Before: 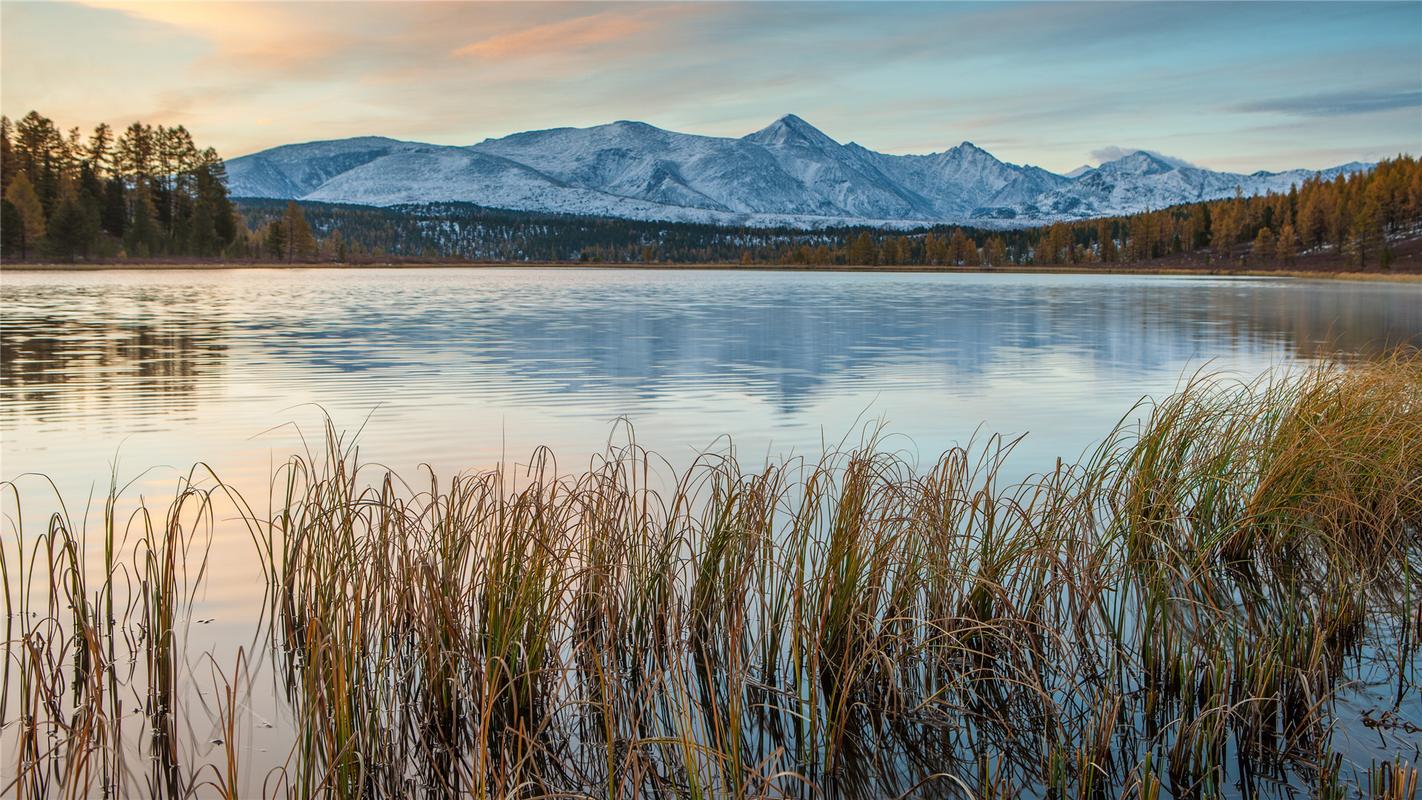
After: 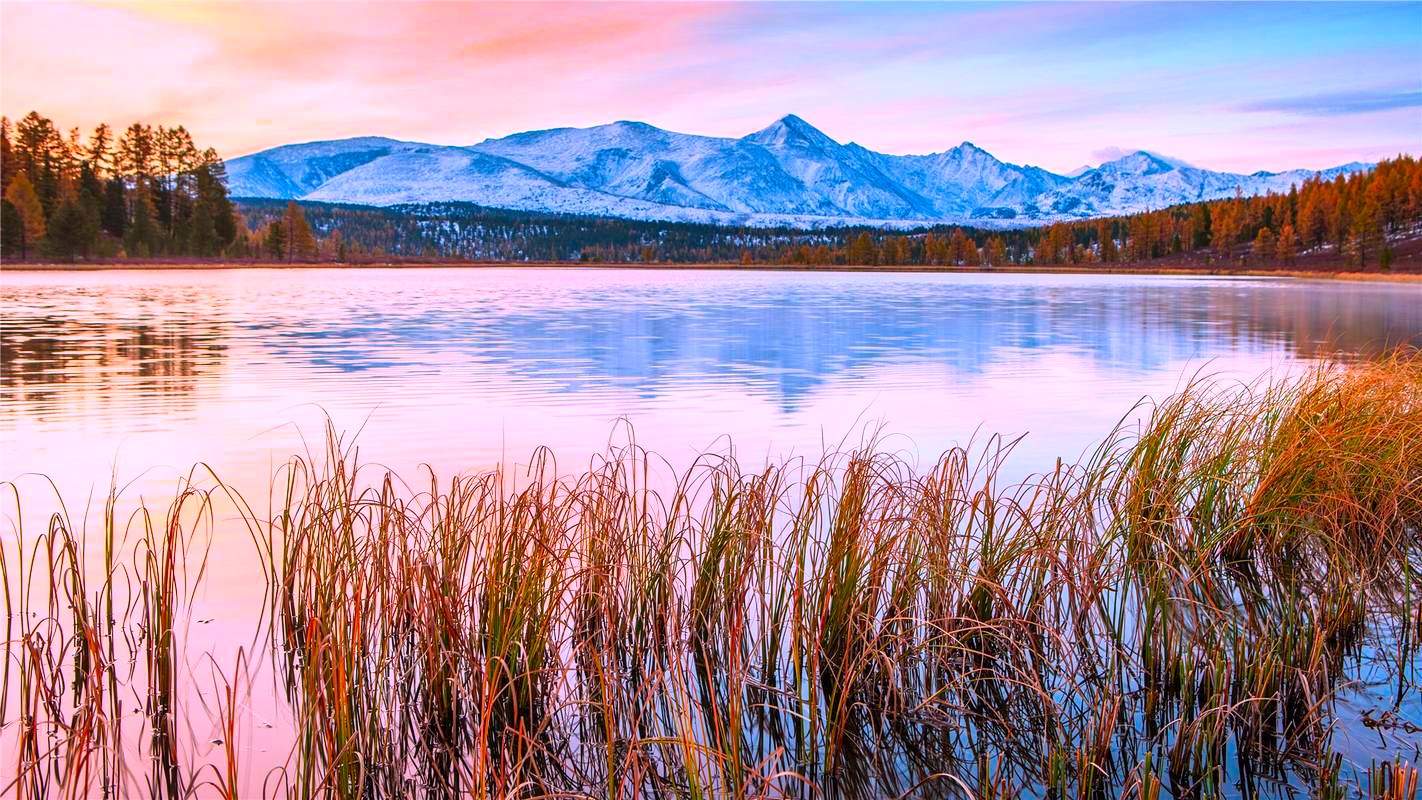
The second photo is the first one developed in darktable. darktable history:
contrast brightness saturation: contrast 0.204, brightness 0.155, saturation 0.222
levels: levels [0.016, 0.484, 0.953]
color correction: highlights a* 18.97, highlights b* -12.15, saturation 1.68
